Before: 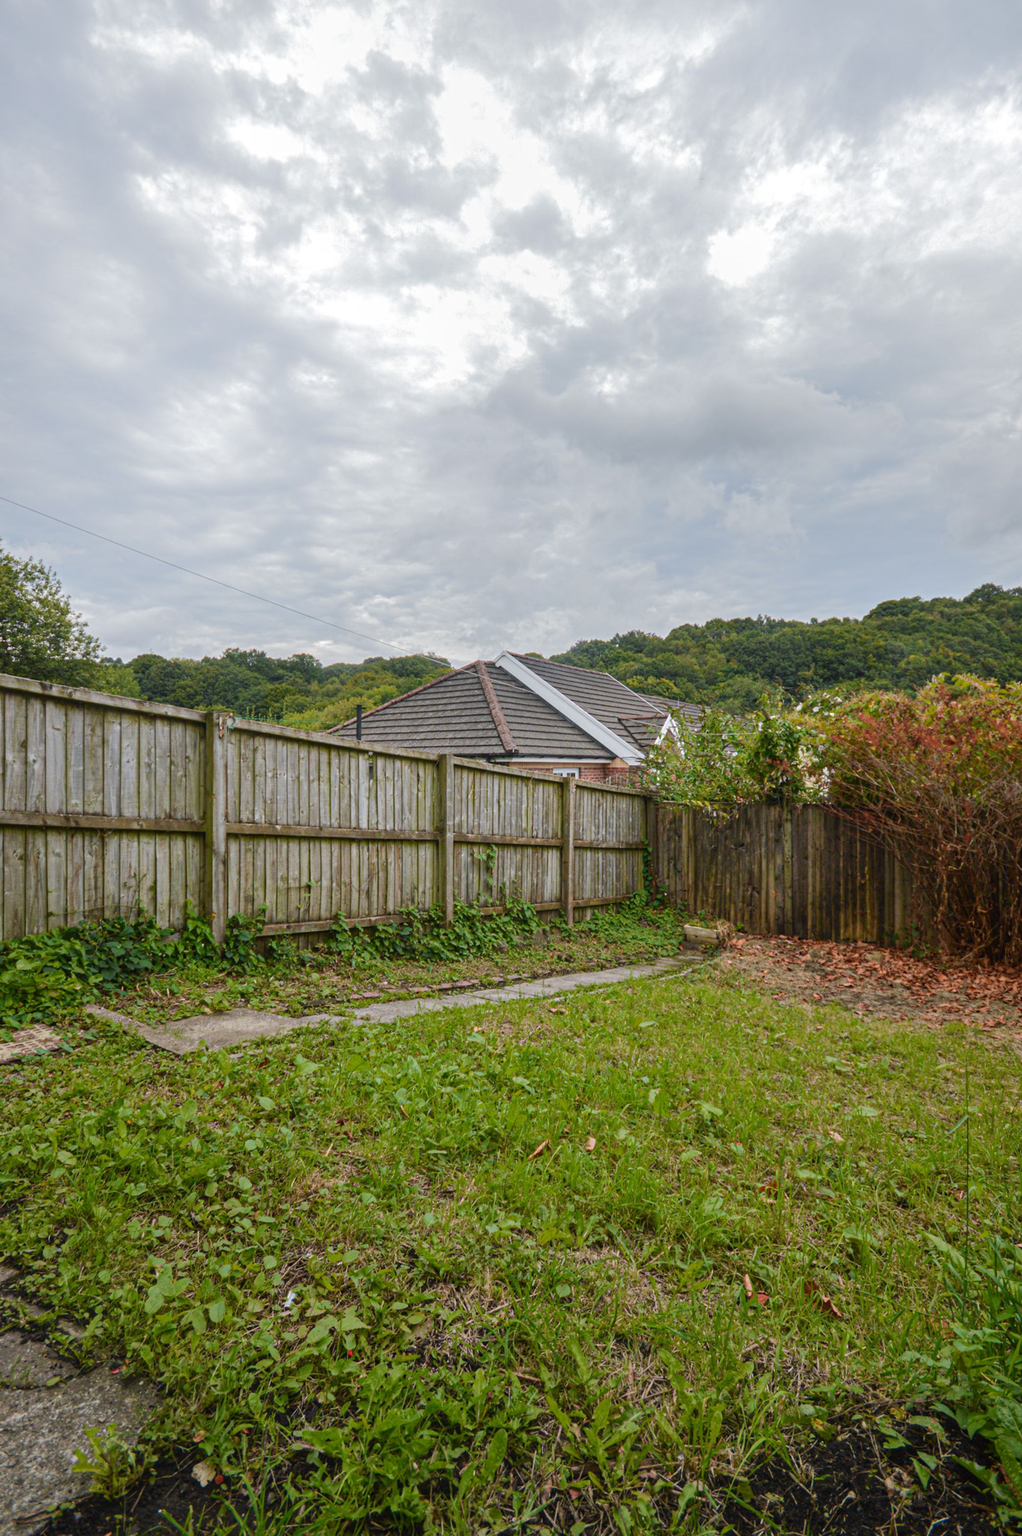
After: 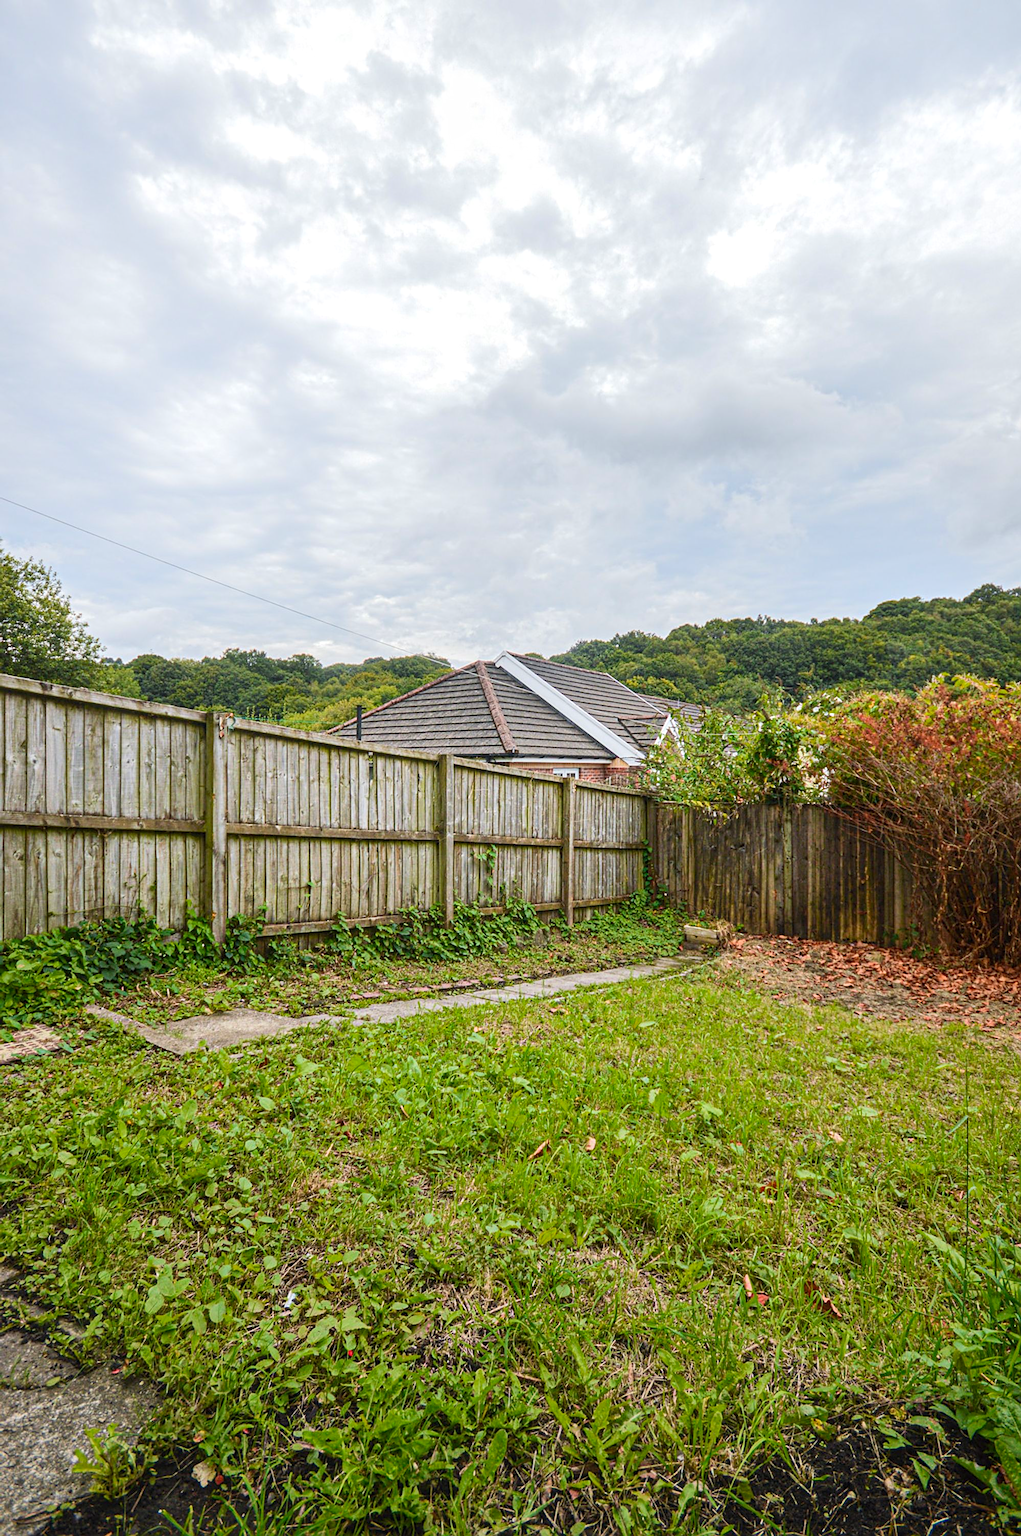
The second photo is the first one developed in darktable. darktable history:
contrast brightness saturation: contrast 0.2, brightness 0.162, saturation 0.23
sharpen: on, module defaults
local contrast: highlights 100%, shadows 99%, detail 120%, midtone range 0.2
